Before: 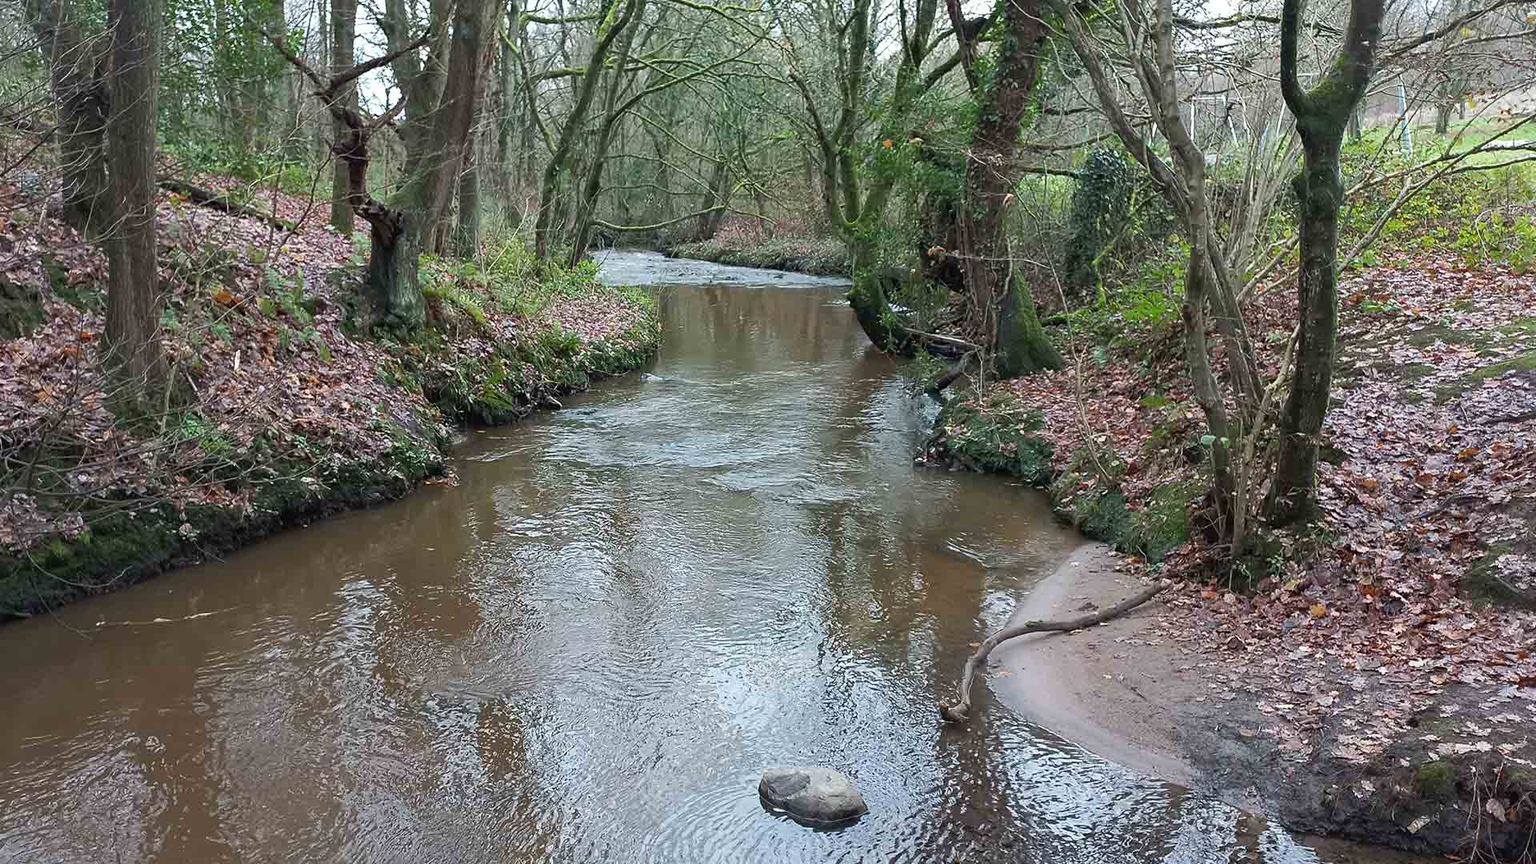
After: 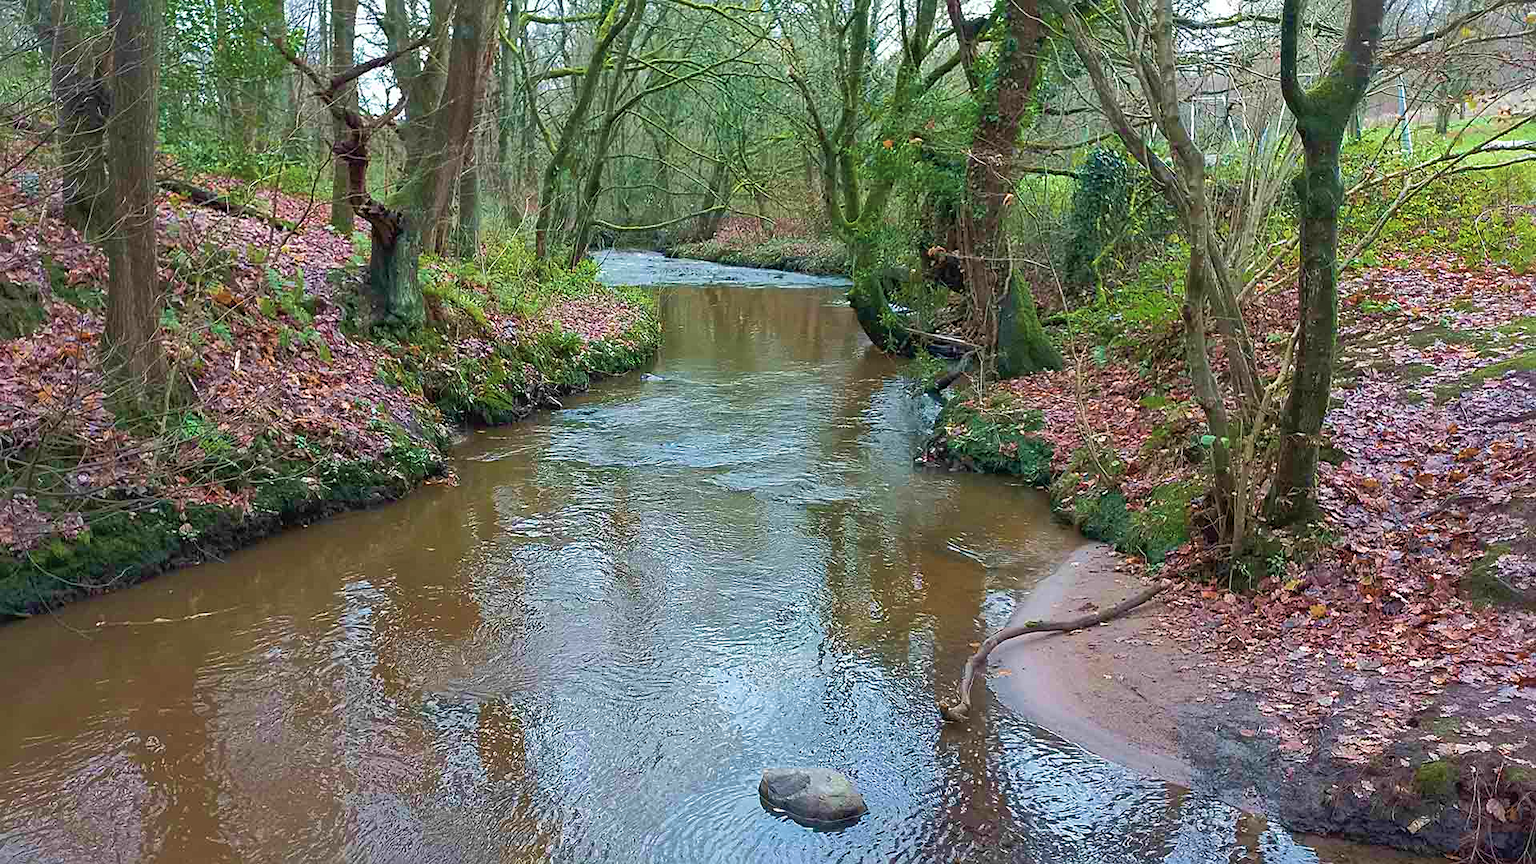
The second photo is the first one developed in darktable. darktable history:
velvia: strength 74.14%
sharpen: amount 0.212
shadows and highlights: on, module defaults
